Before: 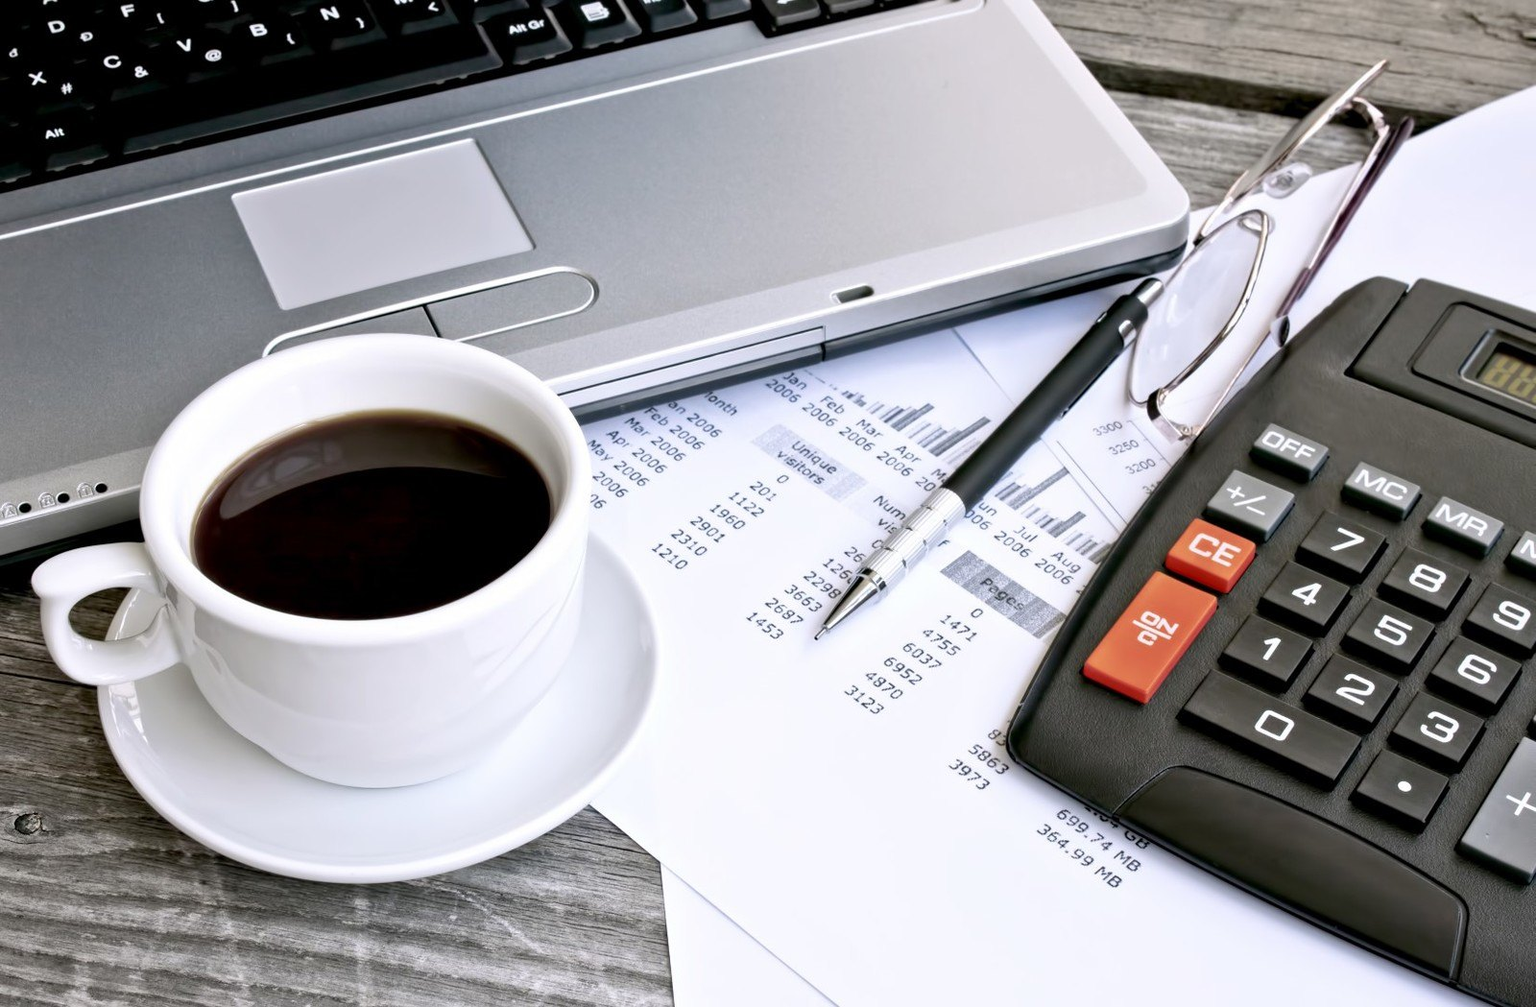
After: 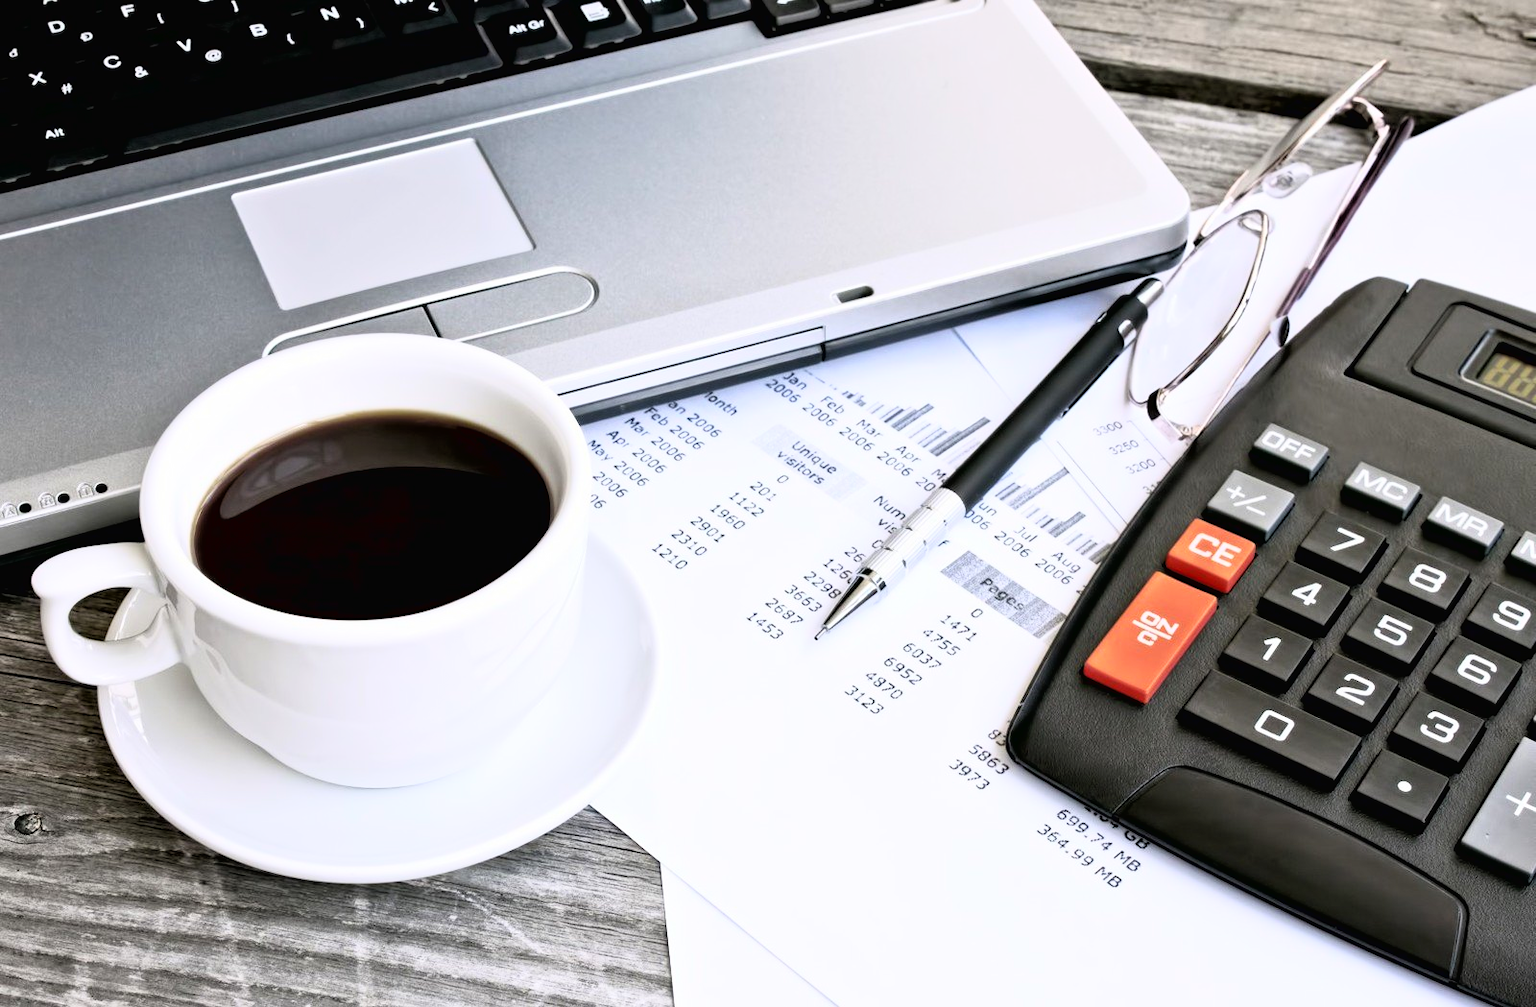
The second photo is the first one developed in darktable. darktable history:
tone curve: curves: ch0 [(0, 0.013) (0.054, 0.018) (0.205, 0.191) (0.289, 0.292) (0.39, 0.424) (0.493, 0.551) (0.647, 0.752) (0.778, 0.895) (1, 0.998)]; ch1 [(0, 0) (0.385, 0.343) (0.439, 0.415) (0.494, 0.495) (0.501, 0.501) (0.51, 0.509) (0.54, 0.546) (0.586, 0.606) (0.66, 0.701) (0.783, 0.804) (1, 1)]; ch2 [(0, 0) (0.32, 0.281) (0.403, 0.399) (0.441, 0.428) (0.47, 0.469) (0.498, 0.496) (0.524, 0.538) (0.566, 0.579) (0.633, 0.665) (0.7, 0.711) (1, 1)], color space Lab, linked channels
